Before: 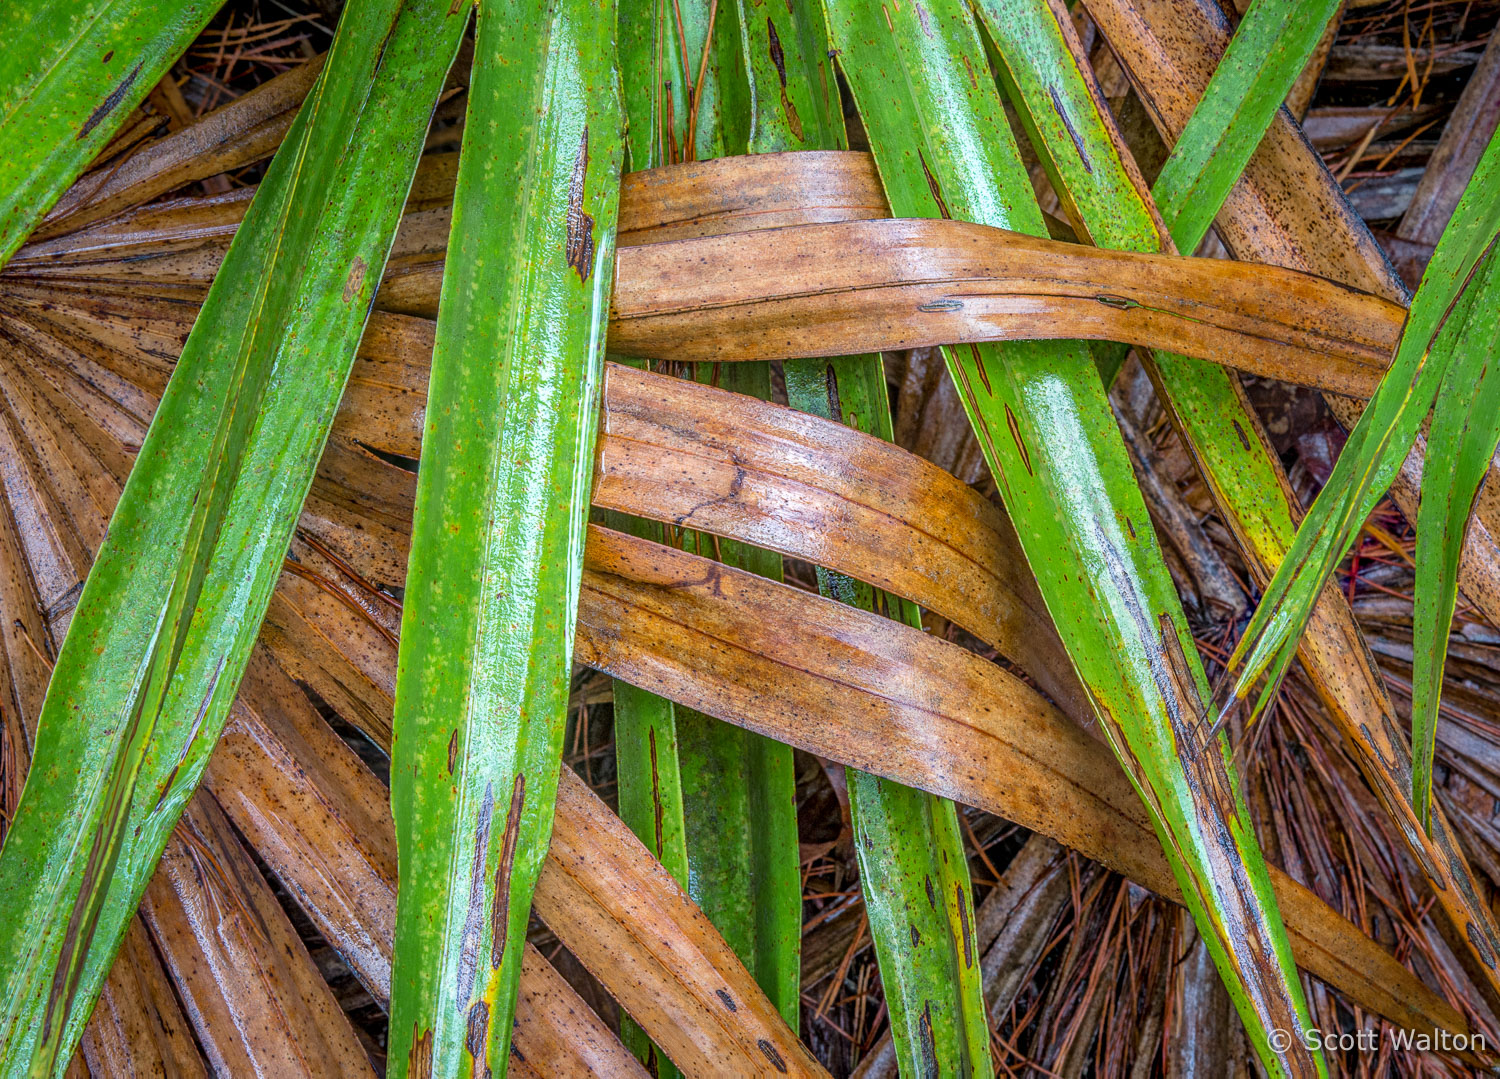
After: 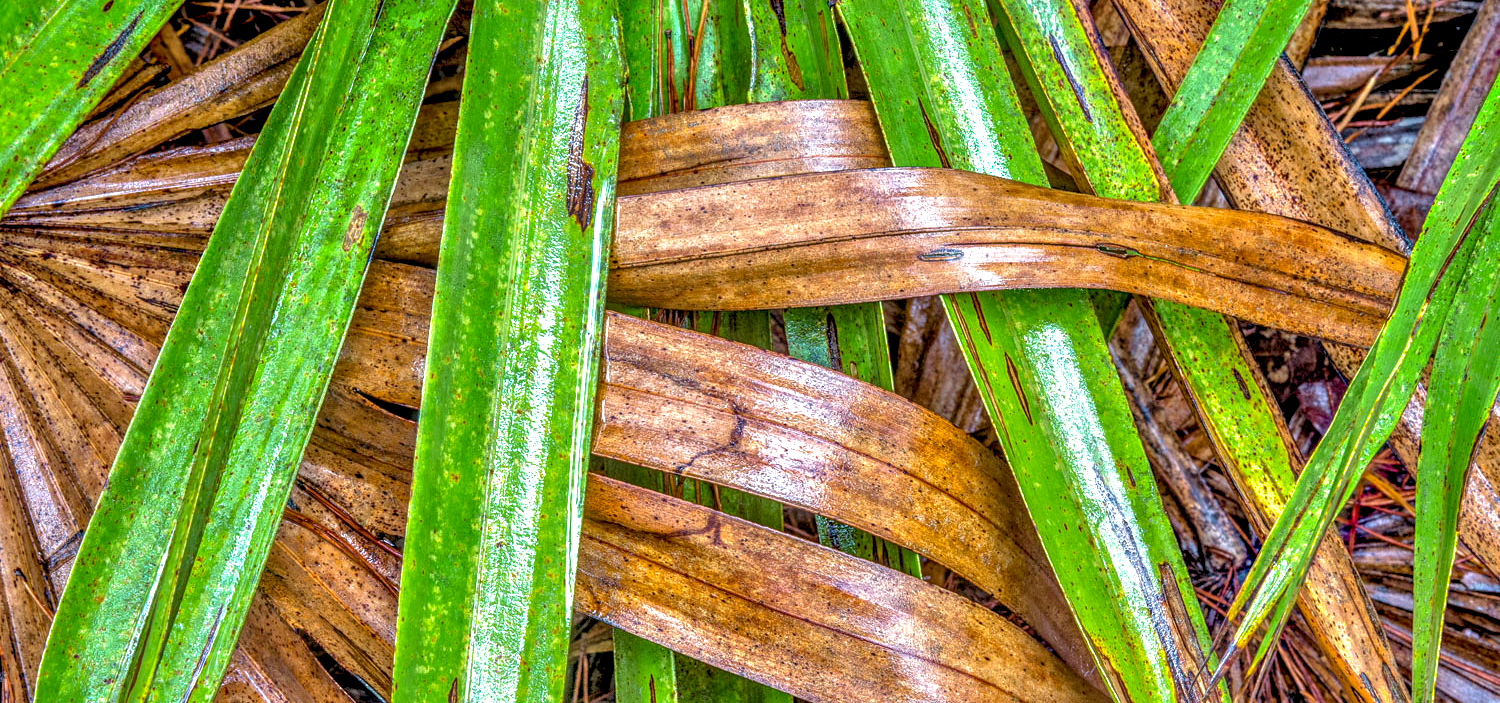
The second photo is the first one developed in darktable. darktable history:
shadows and highlights: on, module defaults
contrast equalizer: y [[0.601, 0.6, 0.598, 0.598, 0.6, 0.601], [0.5 ×6], [0.5 ×6], [0 ×6], [0 ×6]]
color balance rgb: shadows lift › chroma 1.029%, shadows lift › hue 28.58°, perceptual saturation grading › global saturation 0.361%, global vibrance 20%
velvia: strength 14.73%
tone equalizer: -7 EV 0.146 EV, -6 EV 0.619 EV, -5 EV 1.15 EV, -4 EV 1.36 EV, -3 EV 1.13 EV, -2 EV 0.6 EV, -1 EV 0.158 EV, mask exposure compensation -0.49 EV
sharpen: radius 2.882, amount 0.869, threshold 47.356
crop and rotate: top 4.8%, bottom 30.003%
local contrast: detail 130%
